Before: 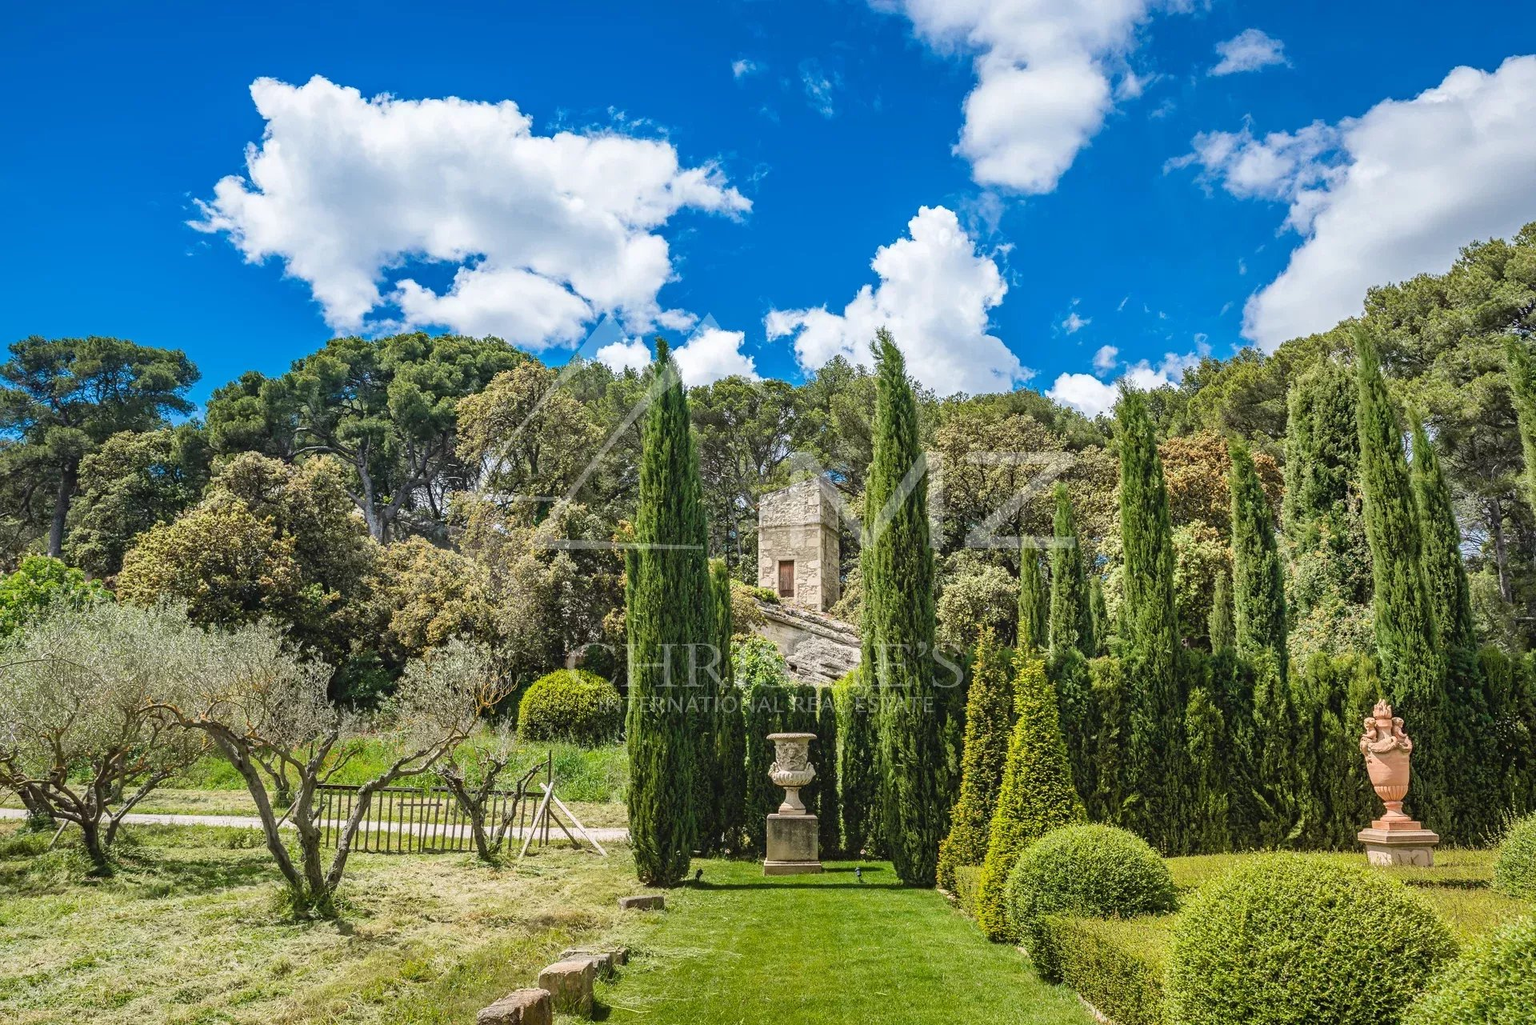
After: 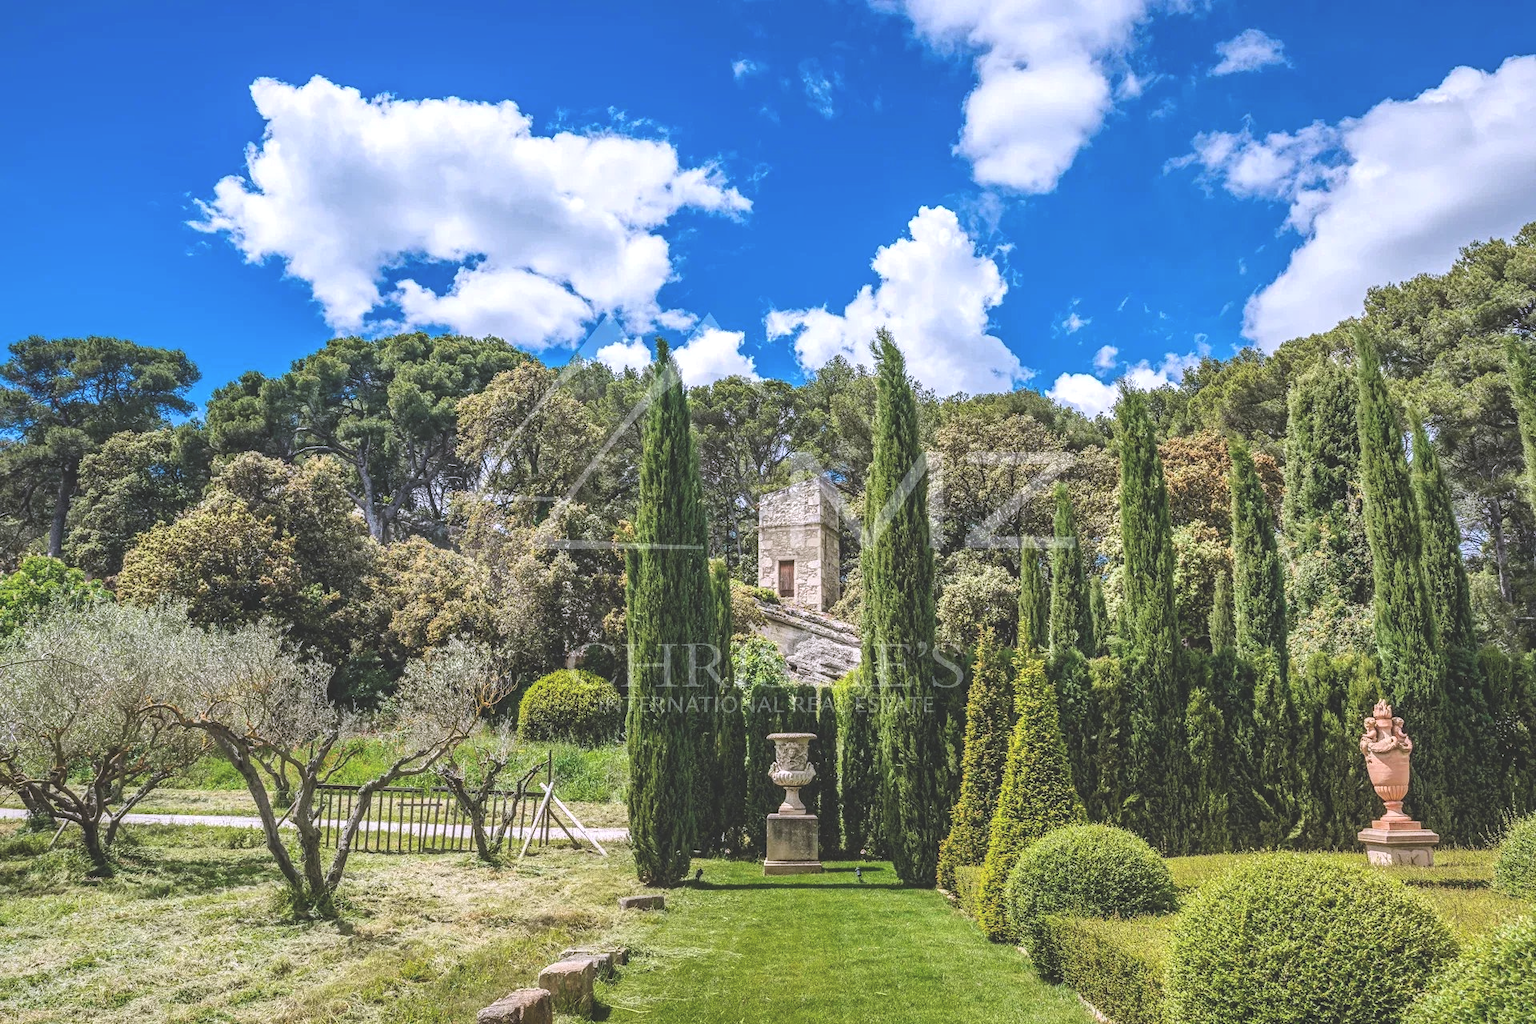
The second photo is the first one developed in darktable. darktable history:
white balance: red 1.004, blue 1.096
local contrast: on, module defaults
exposure: black level correction -0.028, compensate highlight preservation false
